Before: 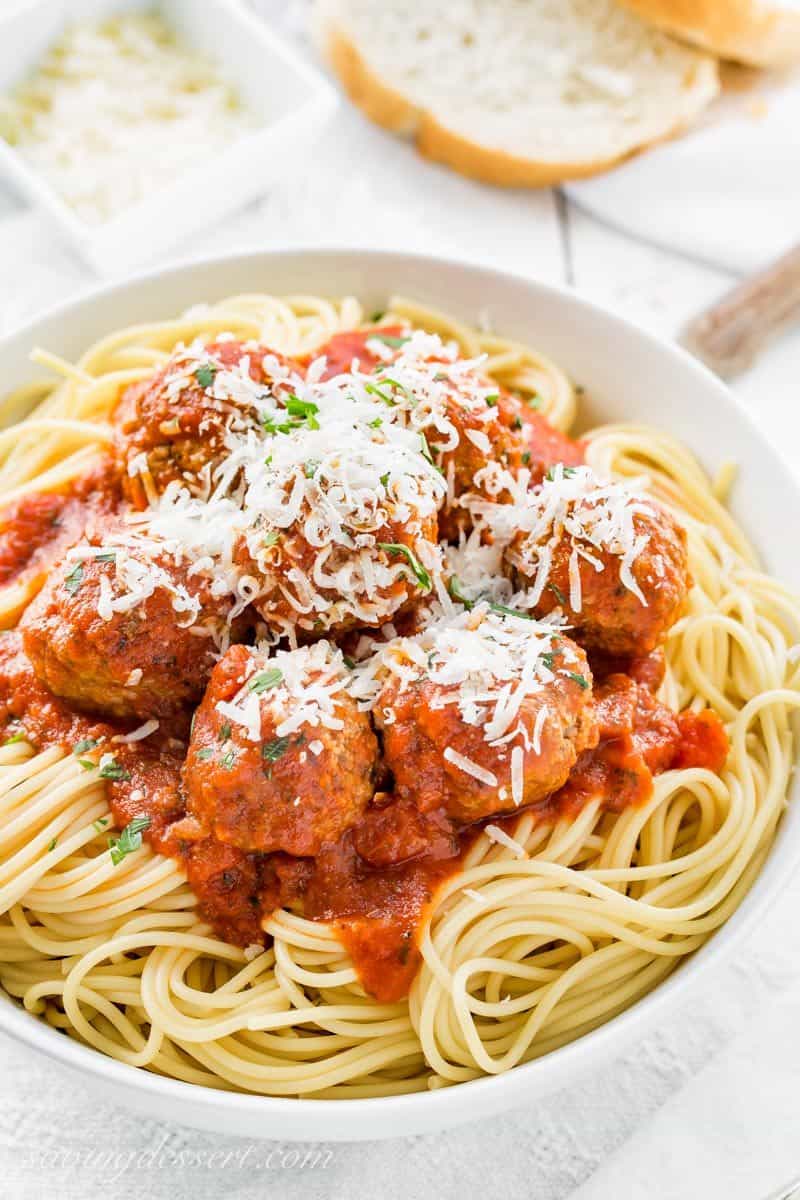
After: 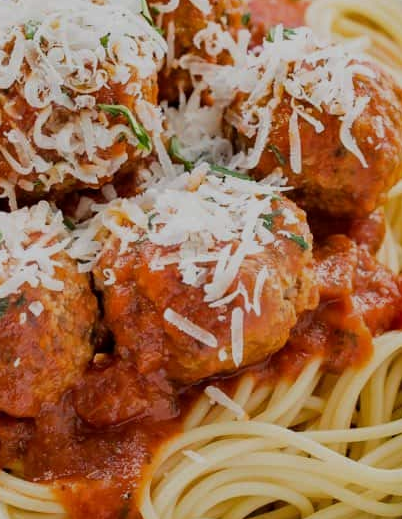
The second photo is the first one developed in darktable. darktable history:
crop: left 35.03%, top 36.625%, right 14.663%, bottom 20.057%
exposure: black level correction 0, exposure -0.766 EV, compensate highlight preservation false
